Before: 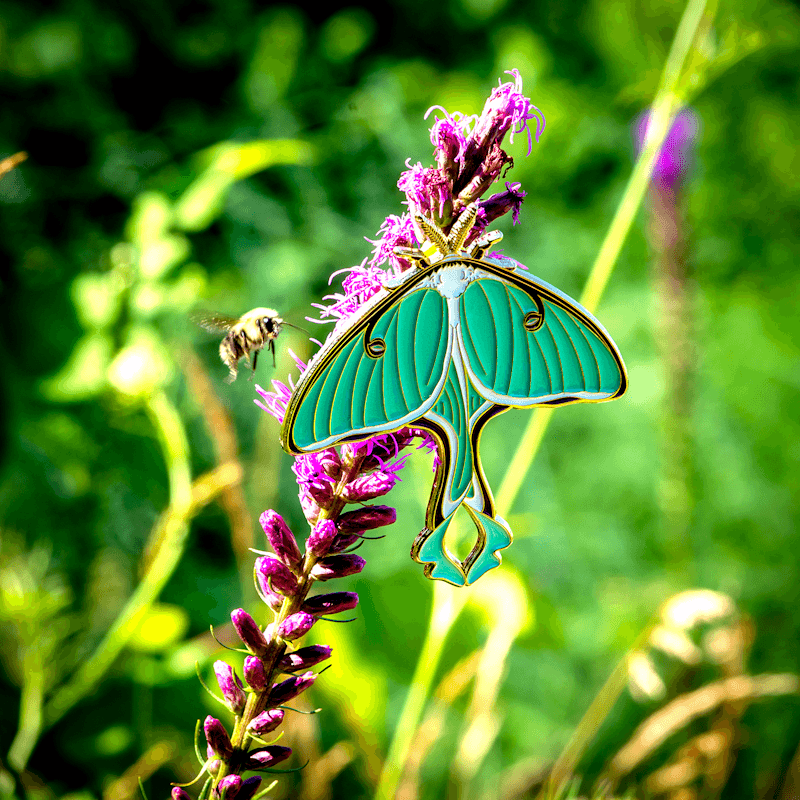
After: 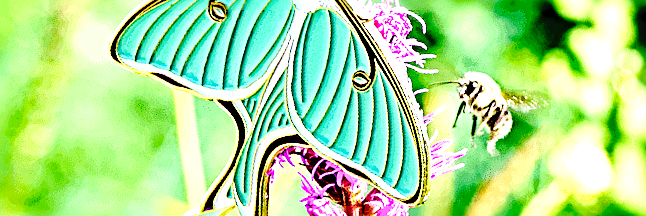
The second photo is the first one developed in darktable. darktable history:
tone curve: curves: ch0 [(0, 0) (0.003, 0.03) (0.011, 0.03) (0.025, 0.033) (0.044, 0.035) (0.069, 0.04) (0.1, 0.046) (0.136, 0.052) (0.177, 0.08) (0.224, 0.121) (0.277, 0.225) (0.335, 0.343) (0.399, 0.456) (0.468, 0.555) (0.543, 0.647) (0.623, 0.732) (0.709, 0.808) (0.801, 0.886) (0.898, 0.947) (1, 1)], preserve colors none
exposure: black level correction 0.001, exposure 1 EV, compensate highlight preservation false
haze removal: compatibility mode true, adaptive false
sharpen: radius 3.69, amount 0.928
crop and rotate: angle 16.12°, top 30.835%, bottom 35.653%
color calibration: illuminant as shot in camera, x 0.358, y 0.373, temperature 4628.91 K
